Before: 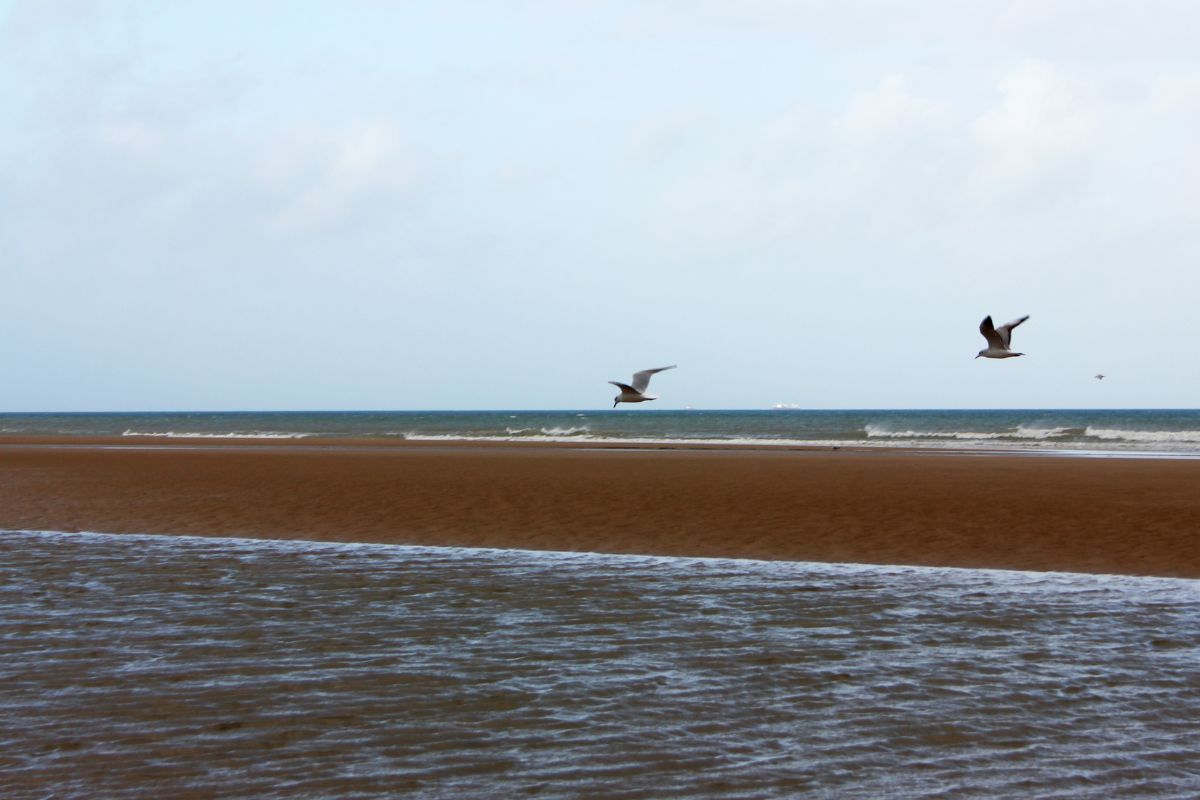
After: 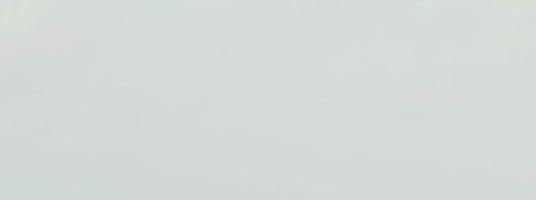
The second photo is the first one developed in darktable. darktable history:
tone curve: curves: ch0 [(0, 0) (0.003, 0.005) (0.011, 0.007) (0.025, 0.009) (0.044, 0.013) (0.069, 0.017) (0.1, 0.02) (0.136, 0.029) (0.177, 0.052) (0.224, 0.086) (0.277, 0.129) (0.335, 0.188) (0.399, 0.256) (0.468, 0.361) (0.543, 0.526) (0.623, 0.696) (0.709, 0.784) (0.801, 0.85) (0.898, 0.882) (1, 1)], preserve colors none
color balance: lift [1.005, 0.99, 1.007, 1.01], gamma [1, 1.034, 1.032, 0.966], gain [0.873, 1.055, 1.067, 0.933]
crop: left 28.64%, top 16.832%, right 26.637%, bottom 58.055%
